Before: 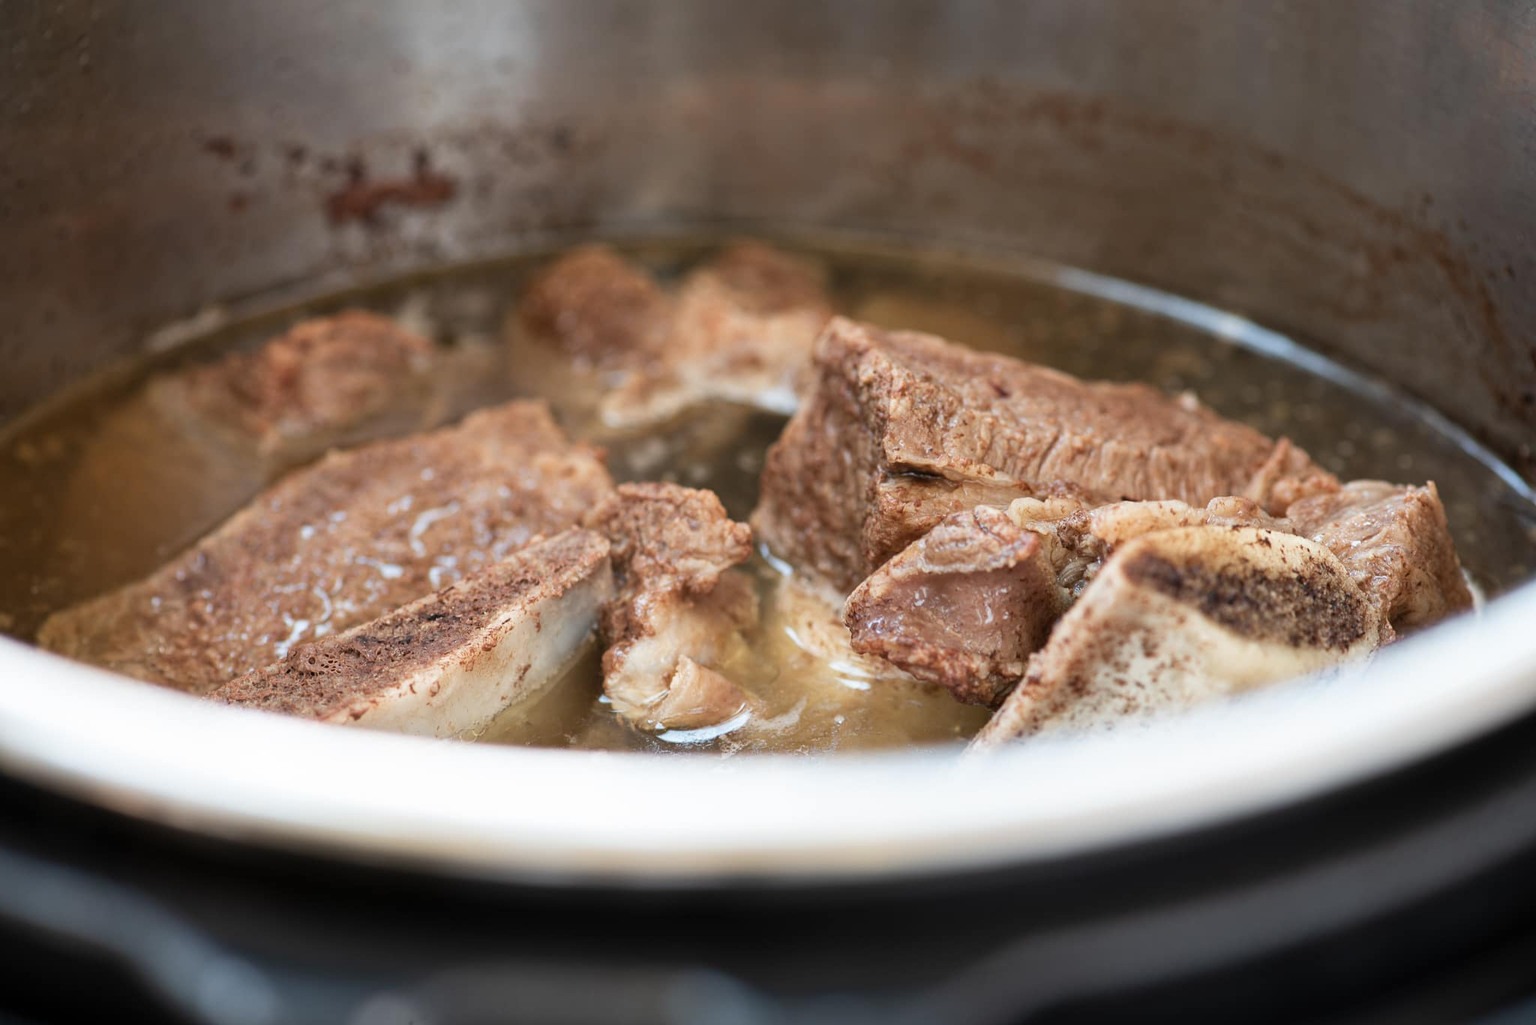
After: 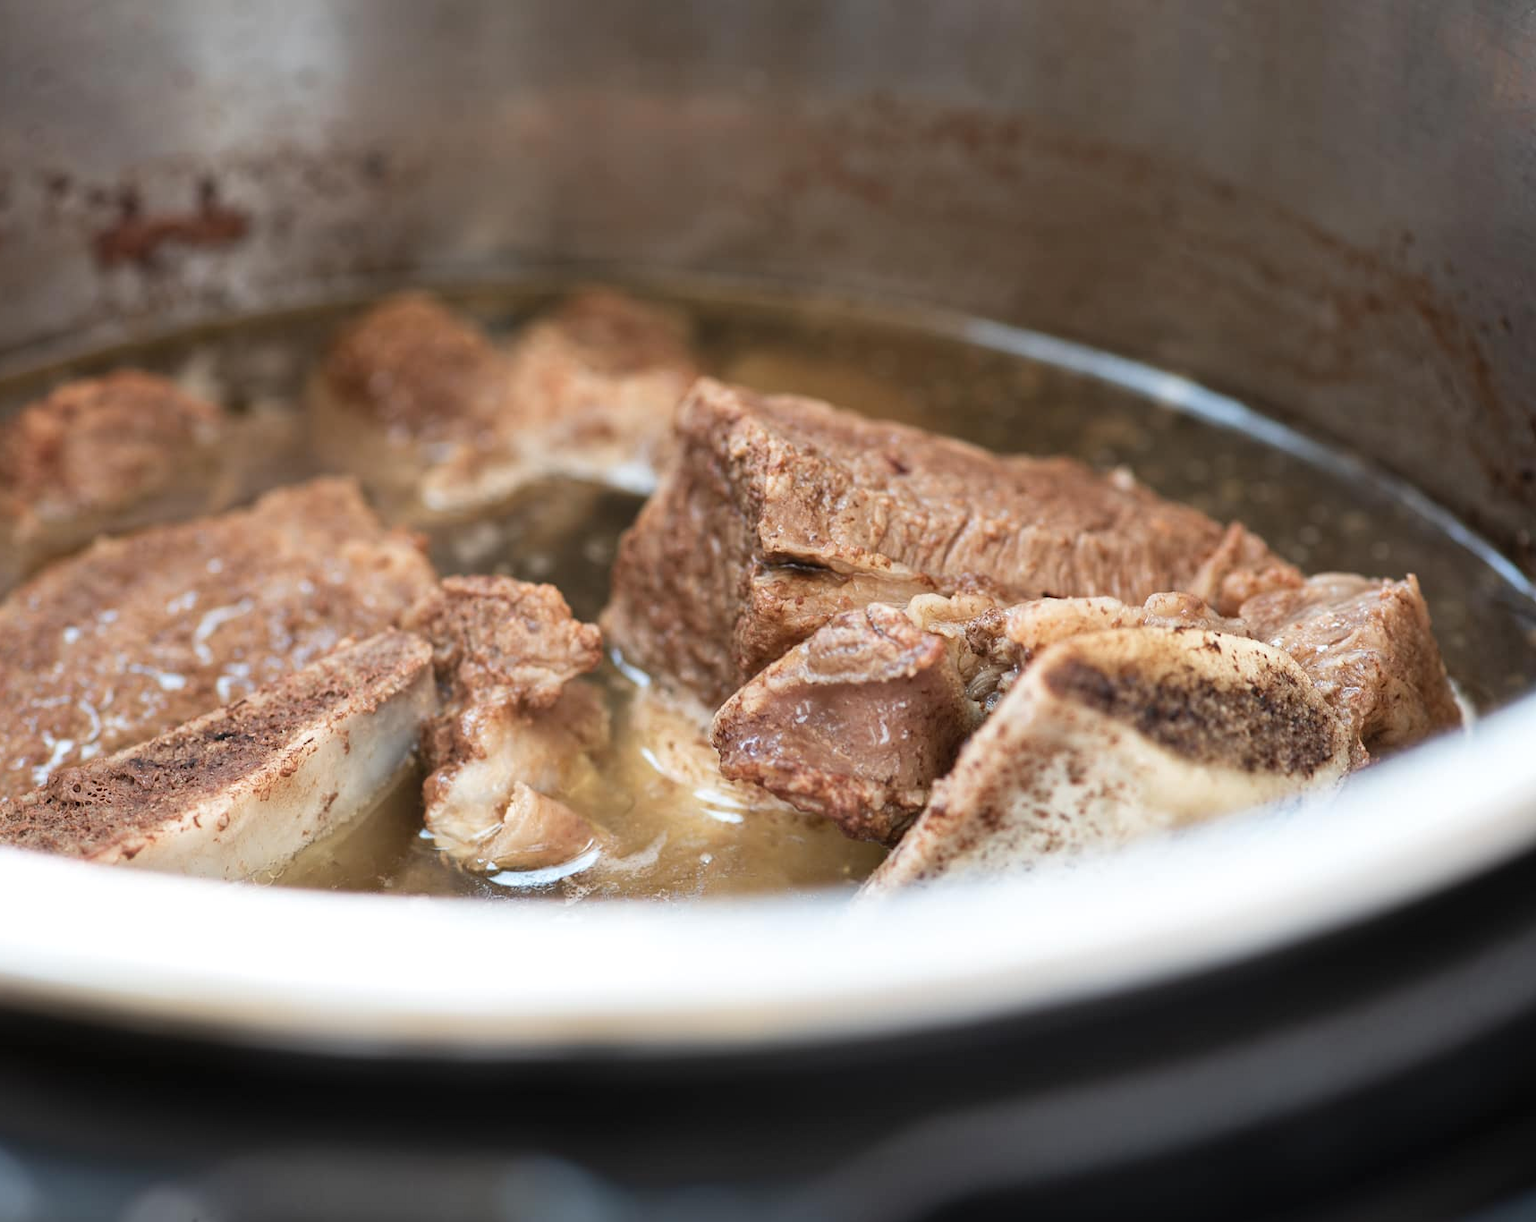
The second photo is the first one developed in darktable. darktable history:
exposure: black level correction -0.001, exposure 0.08 EV, compensate highlight preservation false
crop: left 16.145%
